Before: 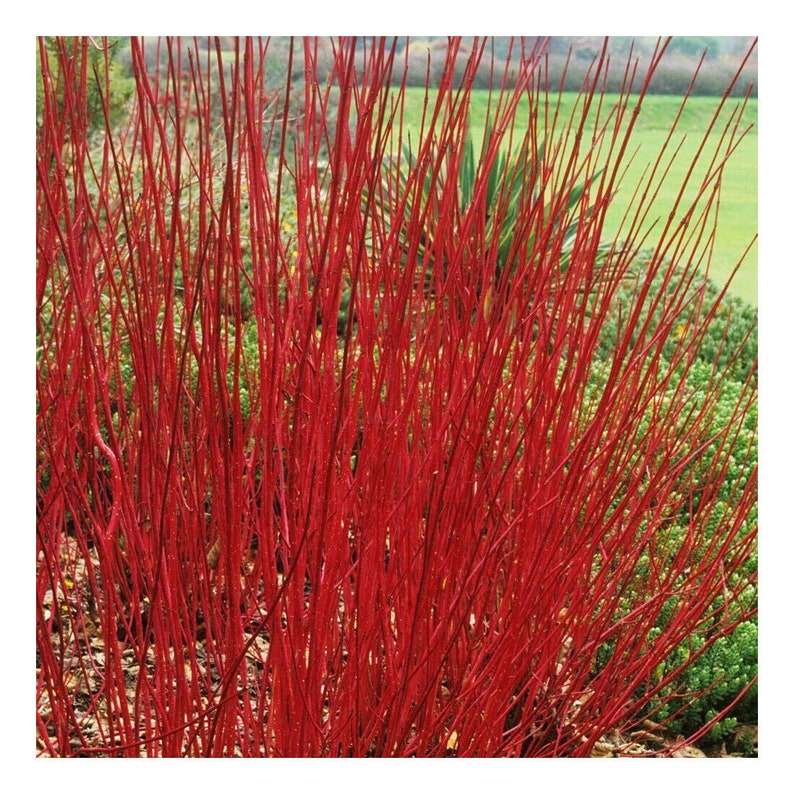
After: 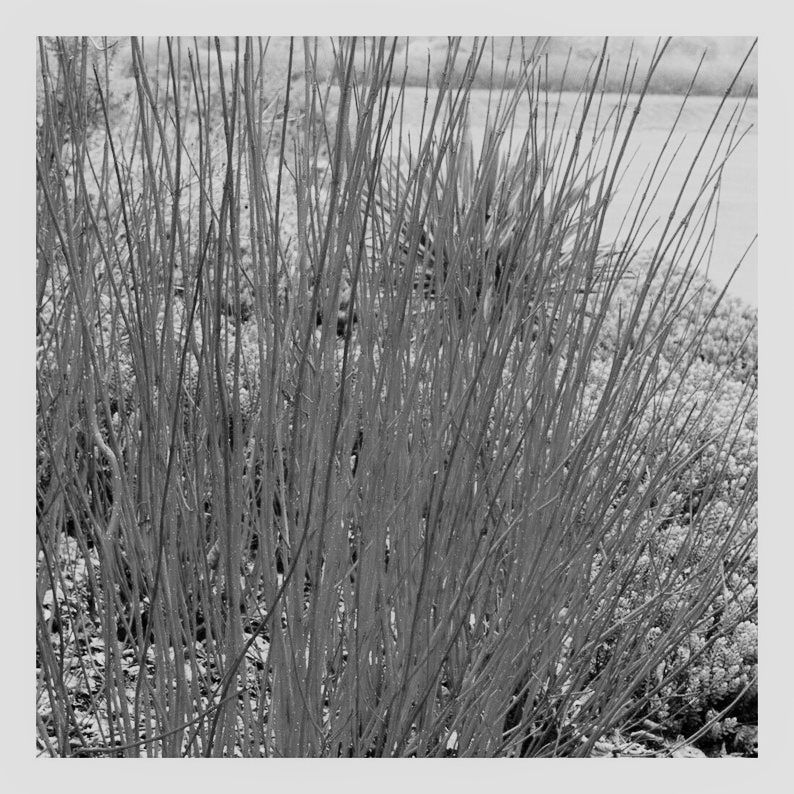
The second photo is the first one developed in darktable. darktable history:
monochrome: on, module defaults
filmic rgb: black relative exposure -7.15 EV, white relative exposure 5.36 EV, hardness 3.02
white balance: red 0.984, blue 1.059
tone curve: curves: ch0 [(0, 0) (0.003, 0.003) (0.011, 0.014) (0.025, 0.031) (0.044, 0.055) (0.069, 0.086) (0.1, 0.124) (0.136, 0.168) (0.177, 0.22) (0.224, 0.278) (0.277, 0.344) (0.335, 0.426) (0.399, 0.515) (0.468, 0.597) (0.543, 0.672) (0.623, 0.746) (0.709, 0.815) (0.801, 0.881) (0.898, 0.939) (1, 1)], preserve colors none
